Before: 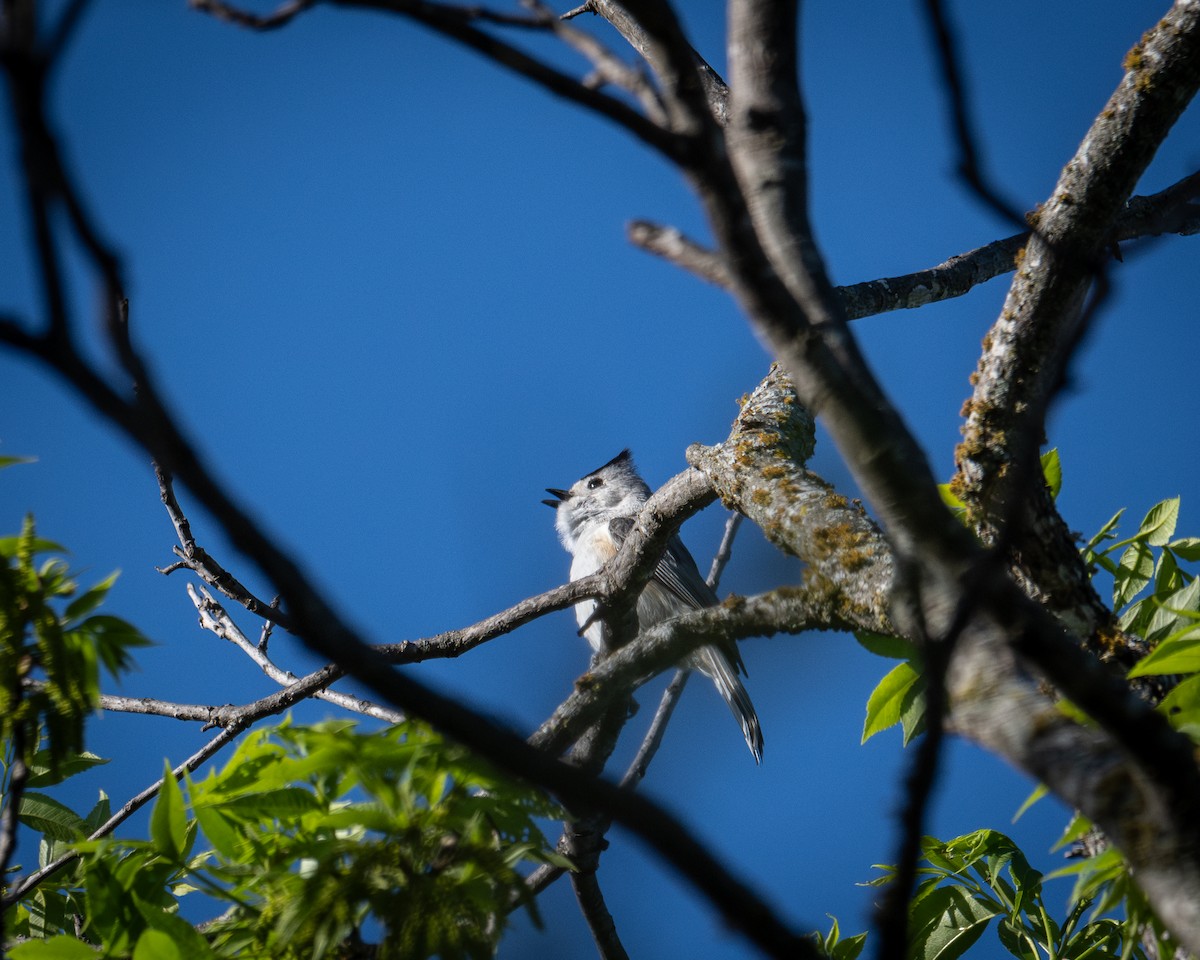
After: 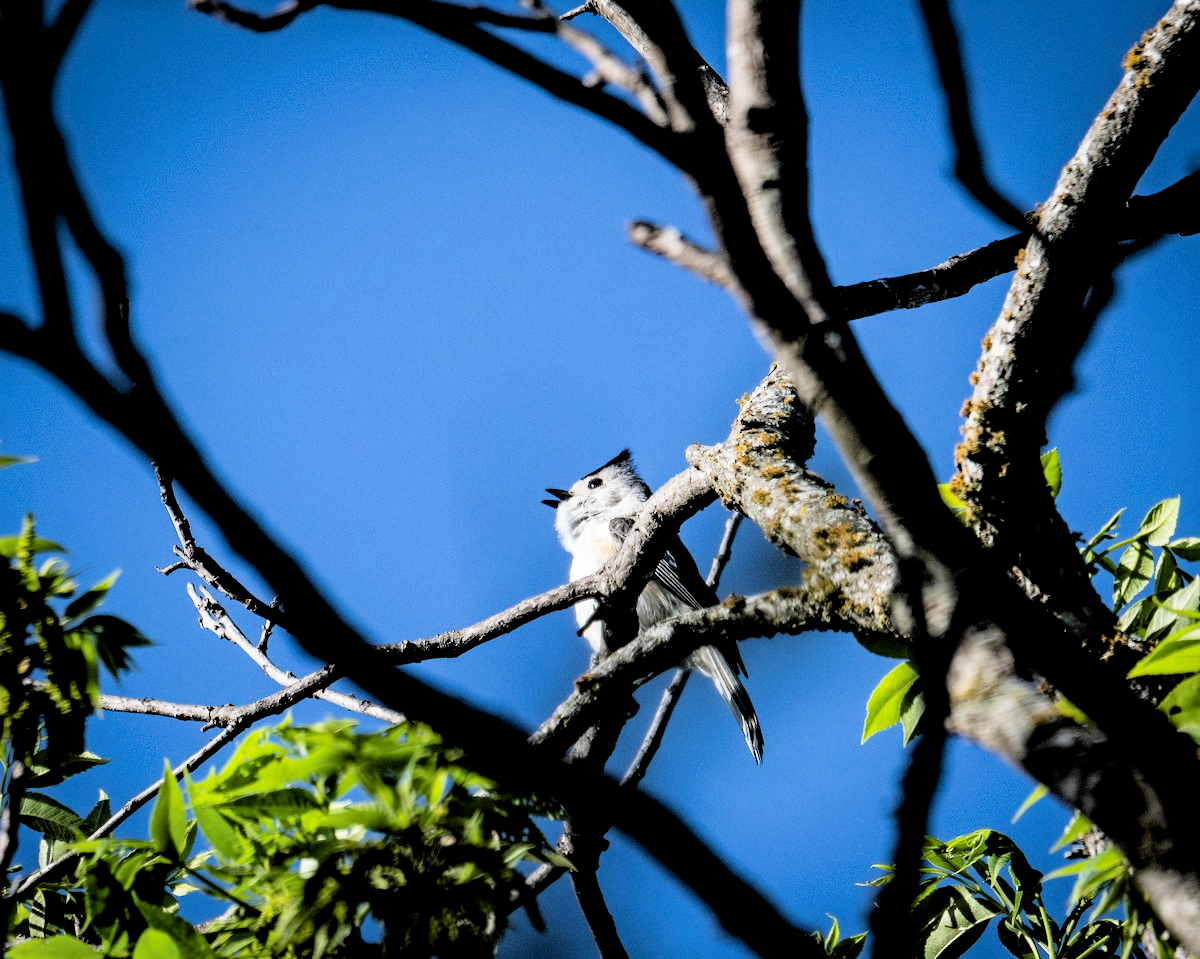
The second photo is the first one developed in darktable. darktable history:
crop: bottom 0.071%
rgb levels: levels [[0.029, 0.461, 0.922], [0, 0.5, 1], [0, 0.5, 1]]
haze removal: compatibility mode true, adaptive false
filmic rgb: black relative exposure -5 EV, hardness 2.88, contrast 1.4, highlights saturation mix -30%
rotate and perspective: automatic cropping off
exposure: black level correction 0, exposure 1 EV, compensate exposure bias true, compensate highlight preservation false
